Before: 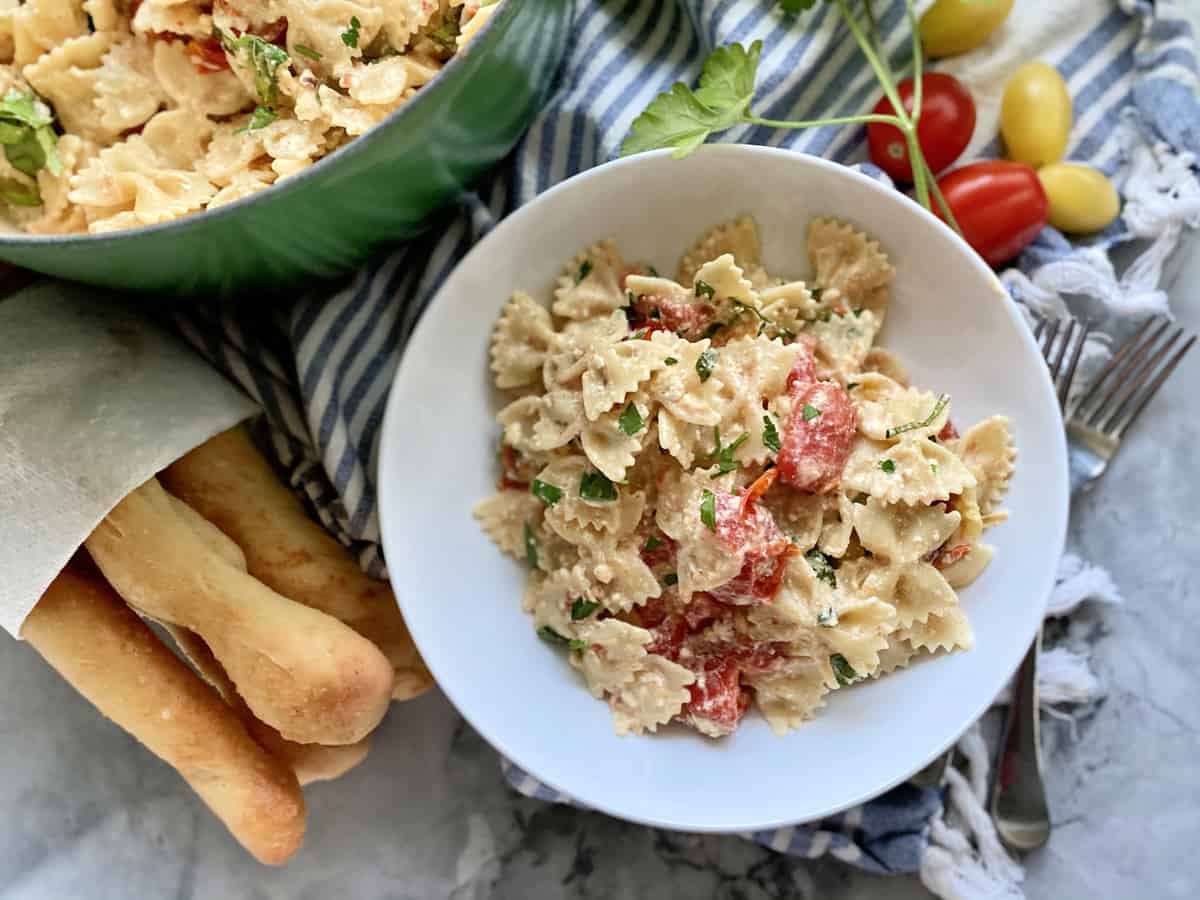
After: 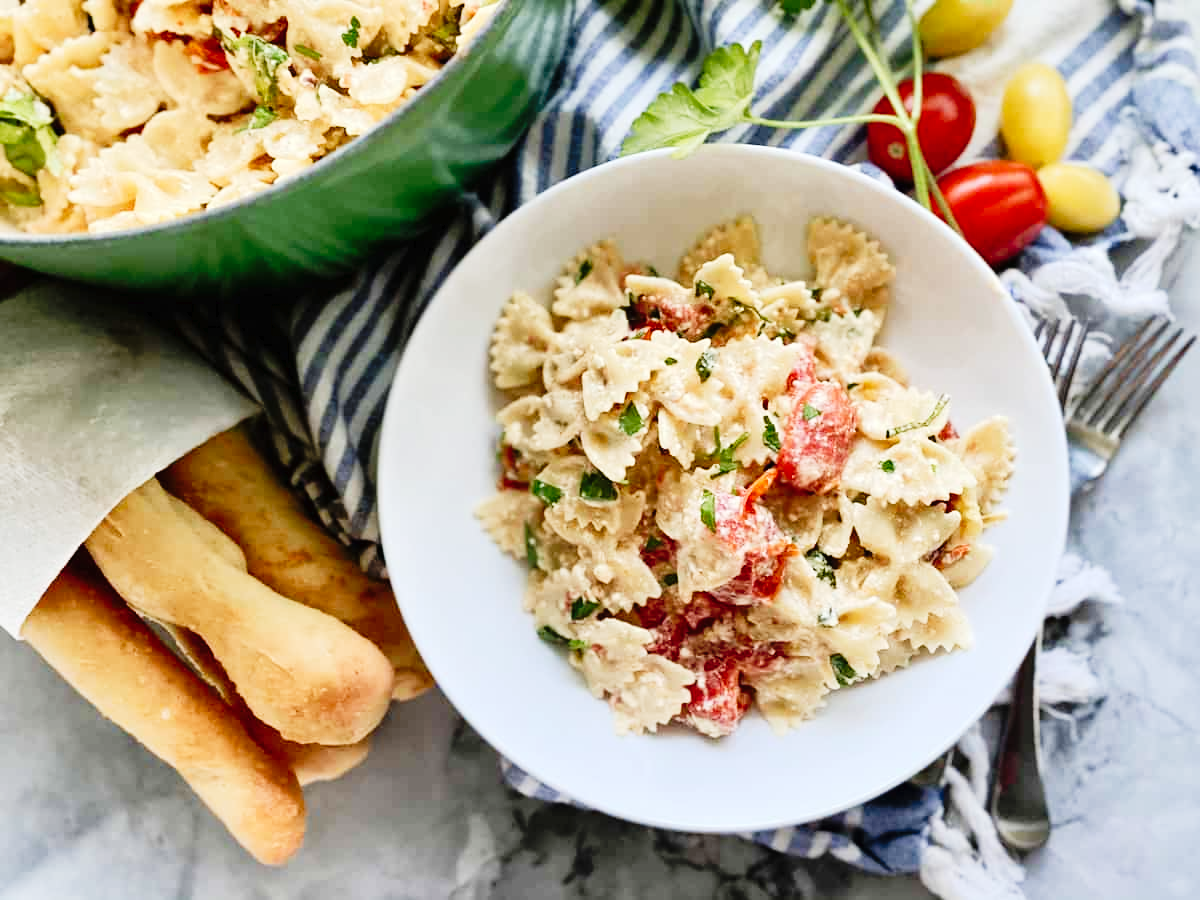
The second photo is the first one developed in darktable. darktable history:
white balance: emerald 1
tone curve: curves: ch0 [(0, 0) (0.003, 0.011) (0.011, 0.014) (0.025, 0.023) (0.044, 0.035) (0.069, 0.047) (0.1, 0.065) (0.136, 0.098) (0.177, 0.139) (0.224, 0.214) (0.277, 0.306) (0.335, 0.392) (0.399, 0.484) (0.468, 0.584) (0.543, 0.68) (0.623, 0.772) (0.709, 0.847) (0.801, 0.905) (0.898, 0.951) (1, 1)], preserve colors none
